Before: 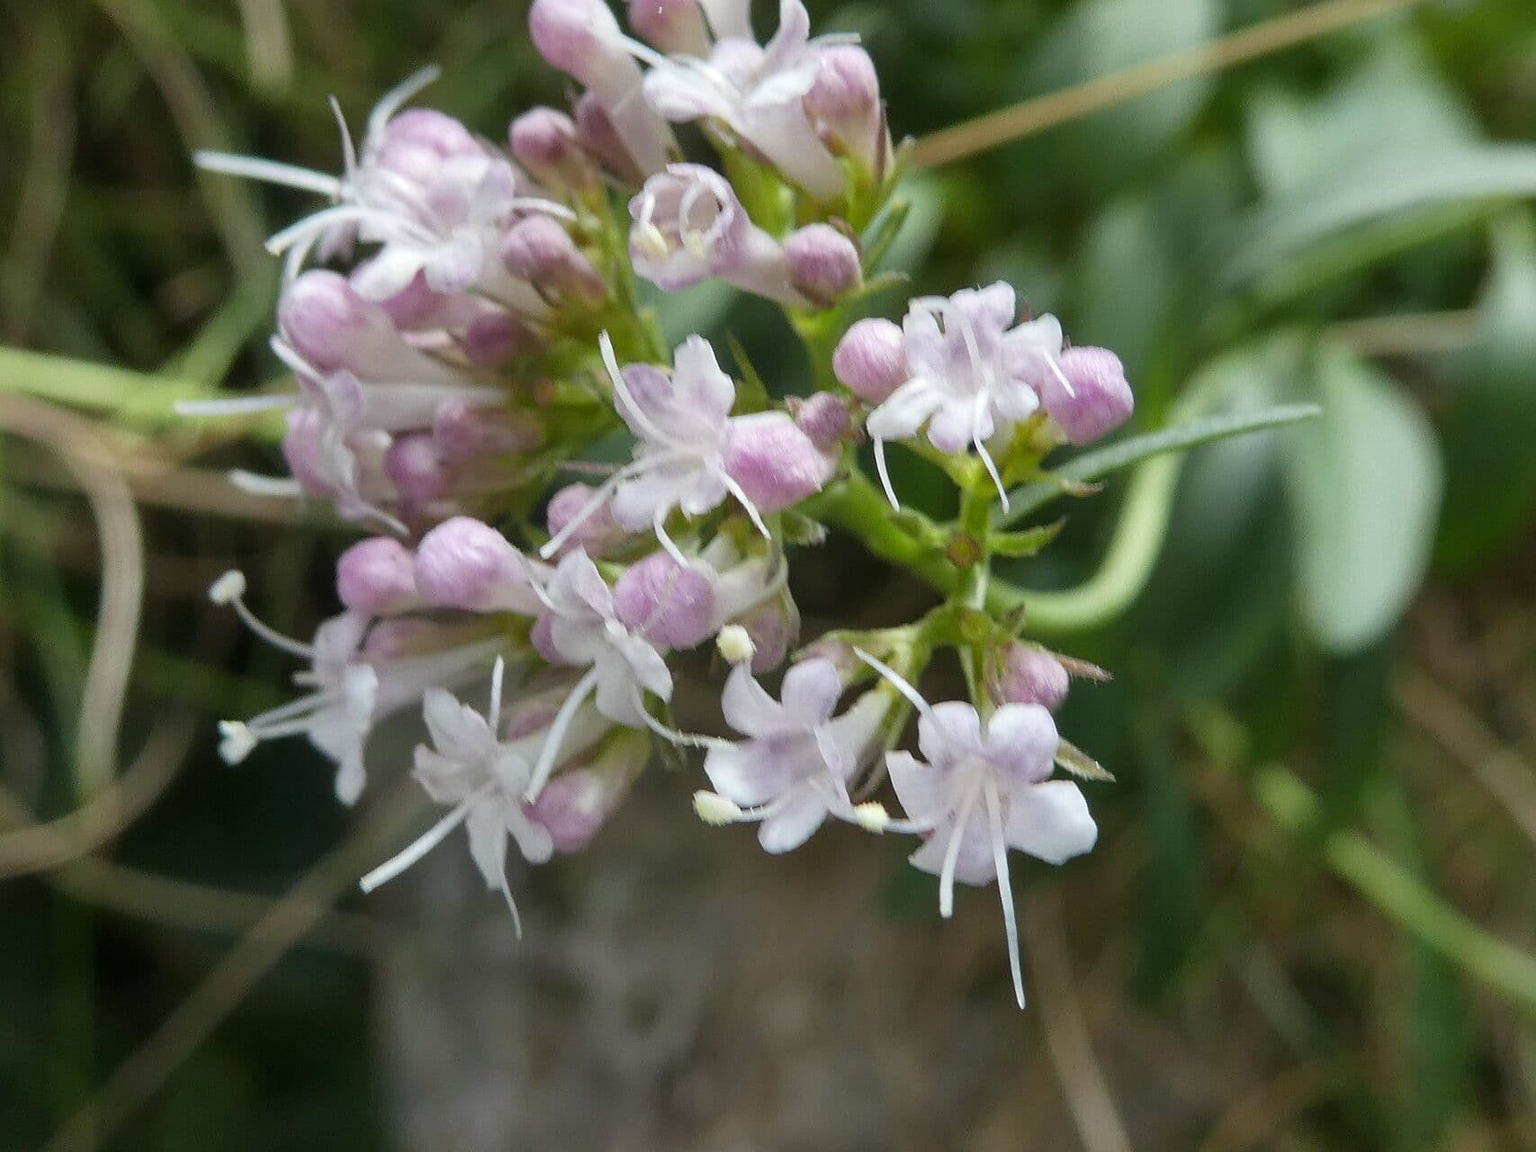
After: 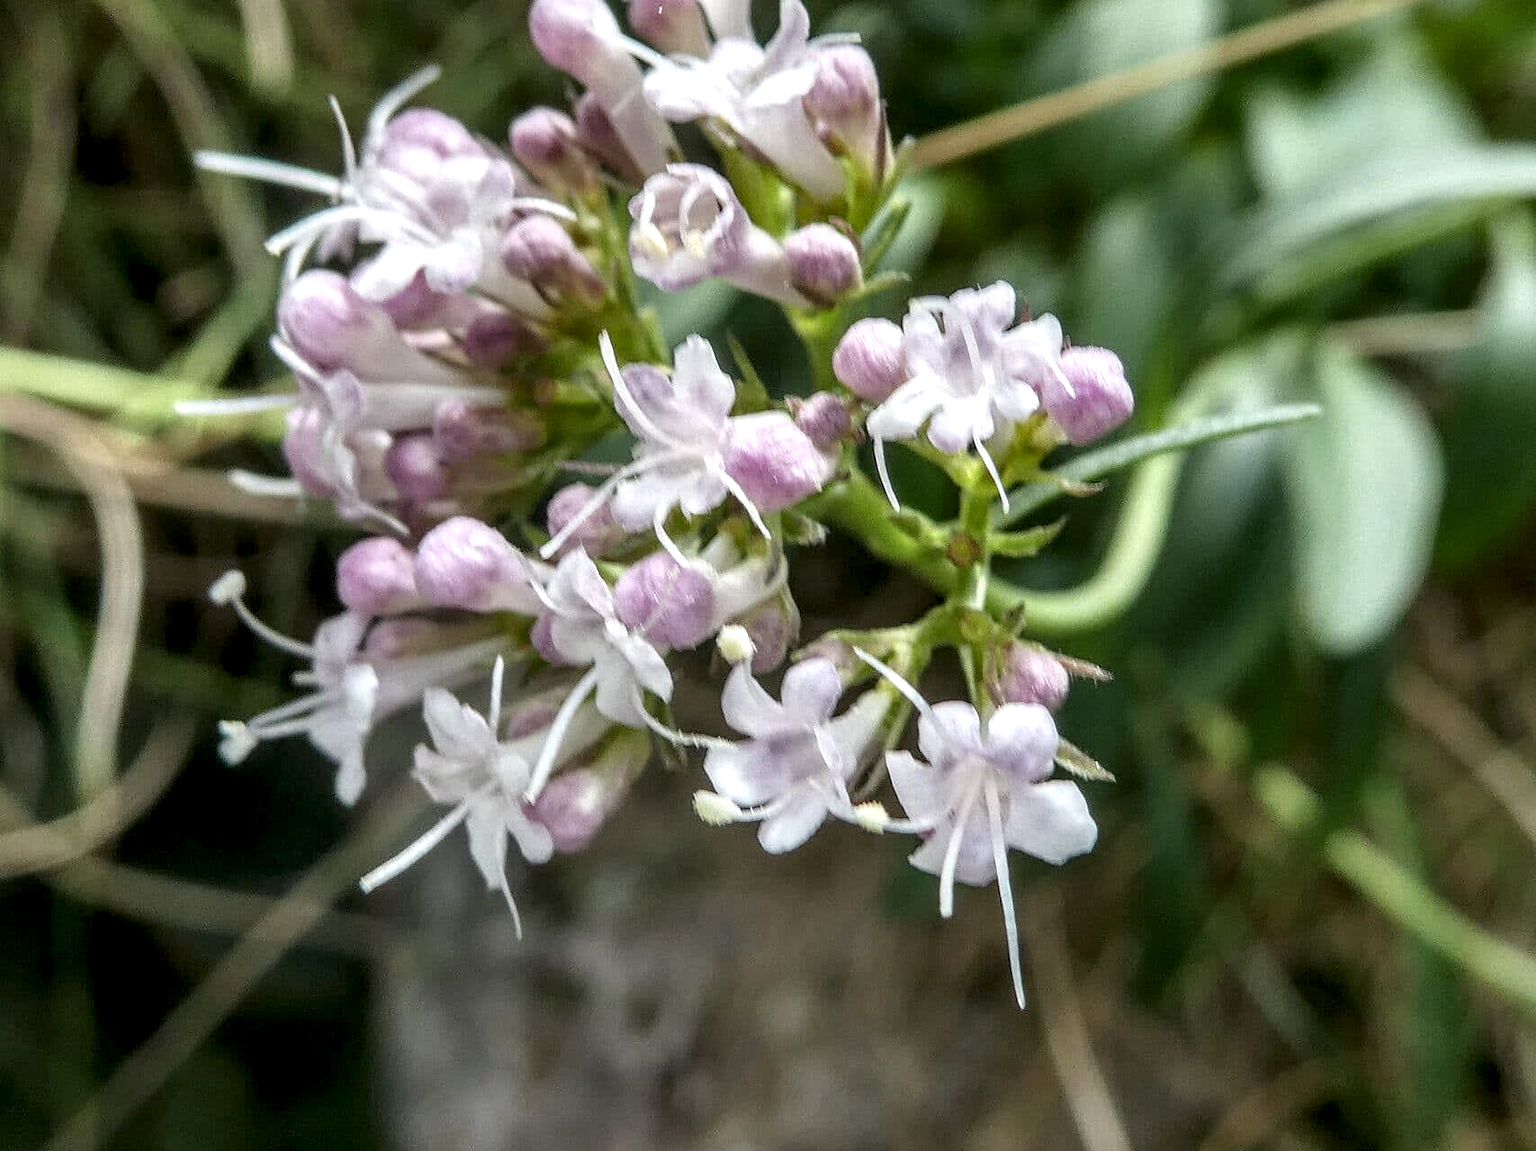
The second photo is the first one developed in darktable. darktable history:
local contrast: highlights 1%, shadows 2%, detail 181%
